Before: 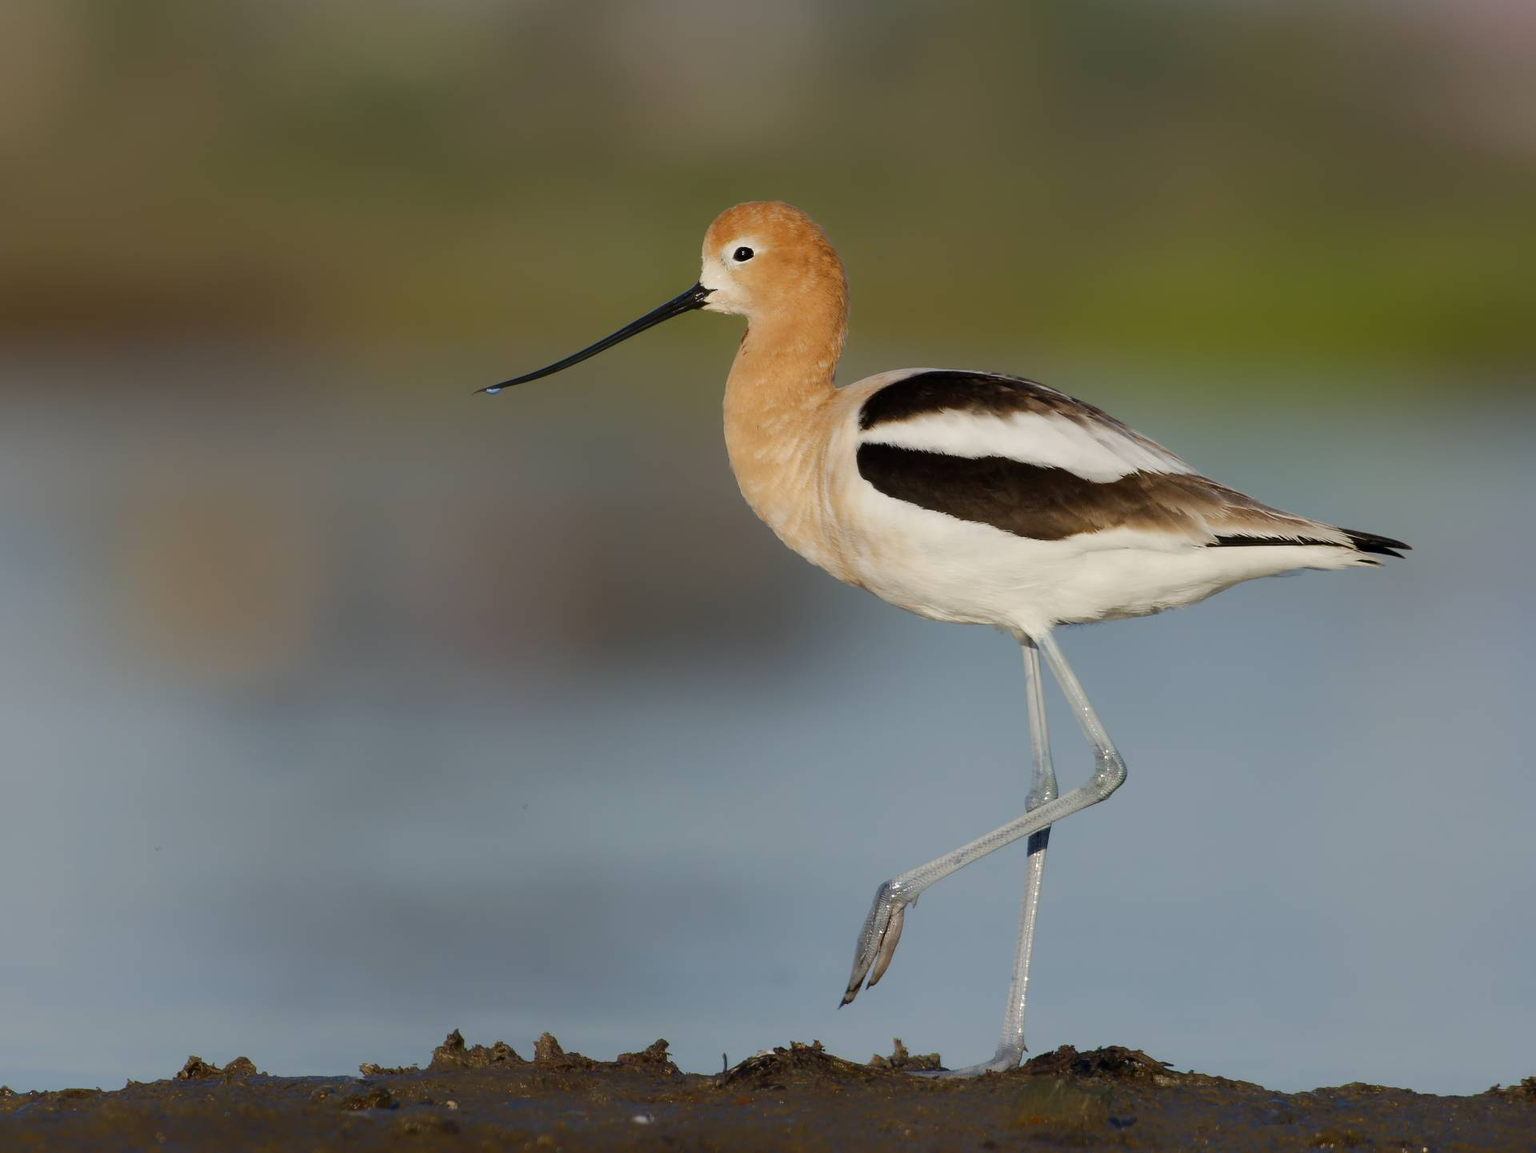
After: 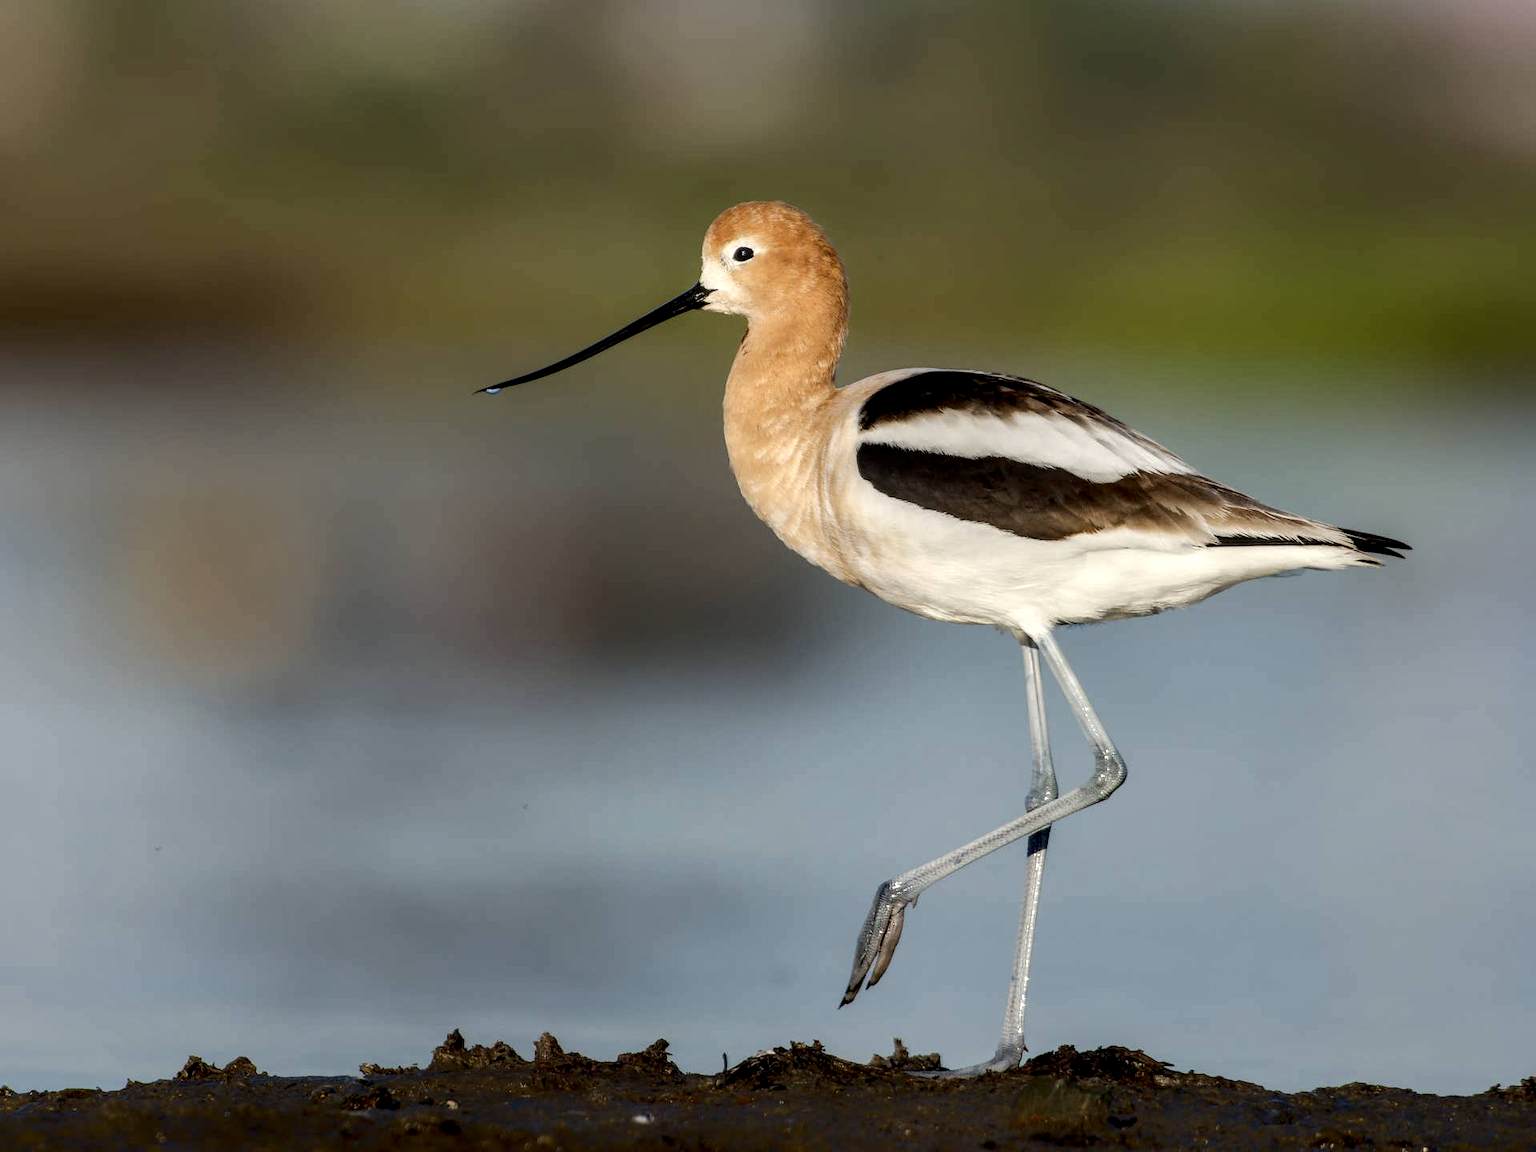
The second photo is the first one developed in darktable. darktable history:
local contrast: highlights 16%, detail 188%
